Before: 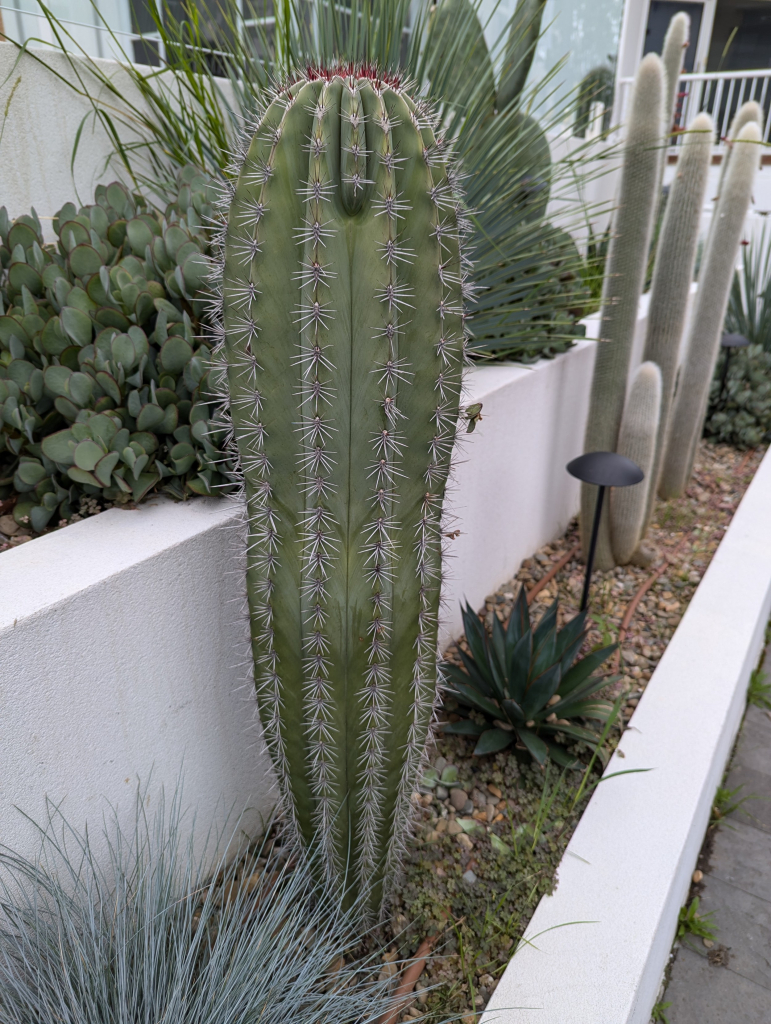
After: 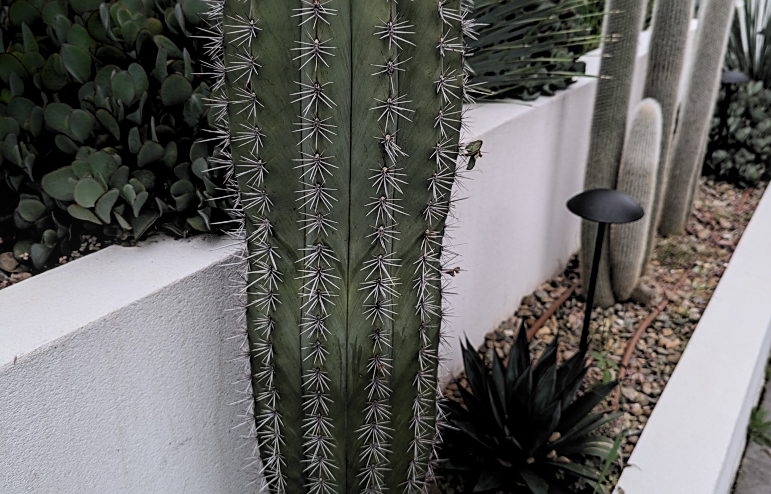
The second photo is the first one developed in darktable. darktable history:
shadows and highlights: shadows -88.99, highlights -35.79, soften with gaussian
crop and rotate: top 25.749%, bottom 25.921%
tone equalizer: edges refinement/feathering 500, mask exposure compensation -1.57 EV, preserve details no
sharpen: on, module defaults
local contrast: on, module defaults
filmic rgb: black relative exposure -5.05 EV, white relative exposure 3.95 EV, hardness 2.89, contrast 1.297, highlights saturation mix -29.86%, color science v6 (2022)
color zones: curves: ch0 [(0, 0.5) (0.125, 0.4) (0.25, 0.5) (0.375, 0.4) (0.5, 0.4) (0.625, 0.6) (0.75, 0.6) (0.875, 0.5)]; ch1 [(0, 0.4) (0.125, 0.5) (0.25, 0.4) (0.375, 0.4) (0.5, 0.4) (0.625, 0.4) (0.75, 0.5) (0.875, 0.4)]; ch2 [(0, 0.6) (0.125, 0.5) (0.25, 0.5) (0.375, 0.6) (0.5, 0.6) (0.625, 0.5) (0.75, 0.5) (0.875, 0.5)]
